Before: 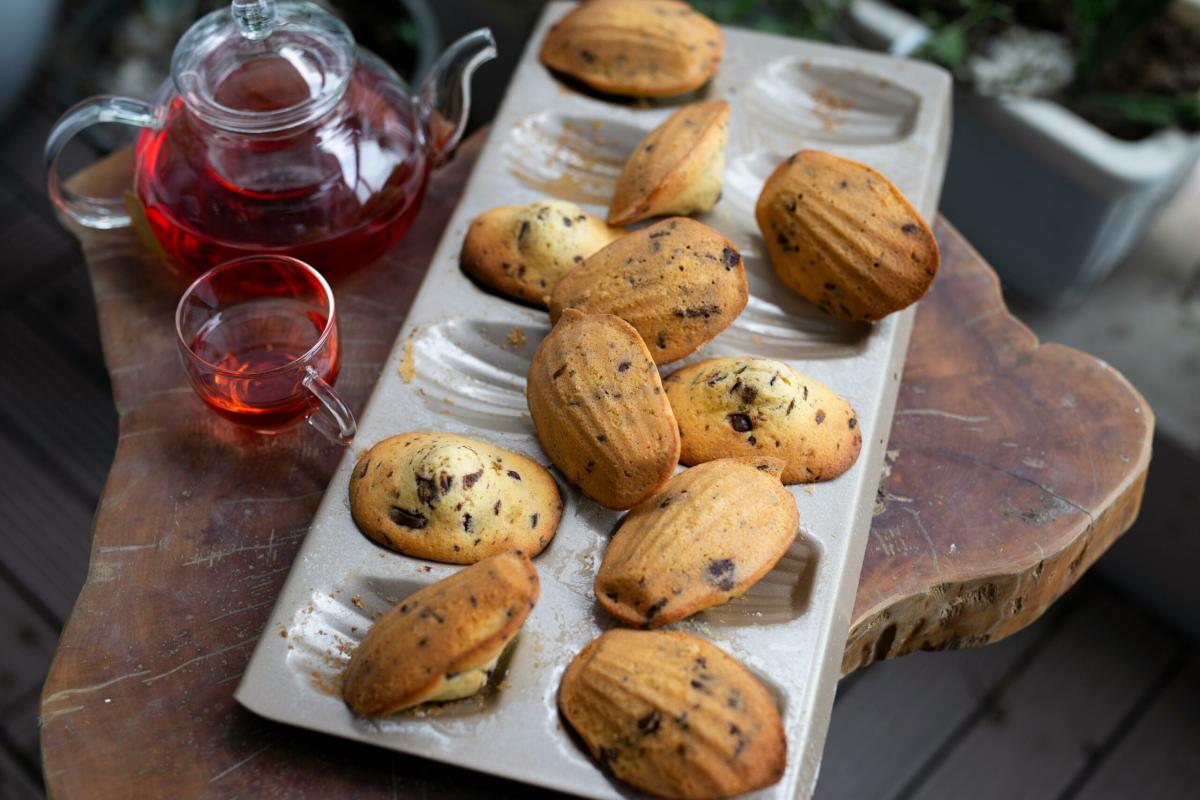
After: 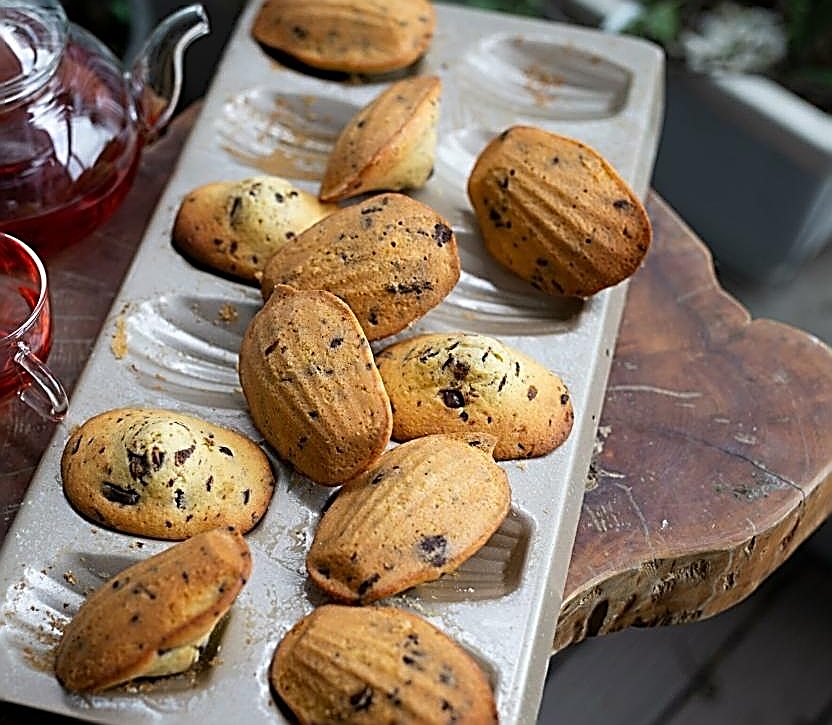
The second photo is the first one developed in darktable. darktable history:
crop and rotate: left 24.048%, top 3.103%, right 6.57%, bottom 6.177%
sharpen: amount 2
